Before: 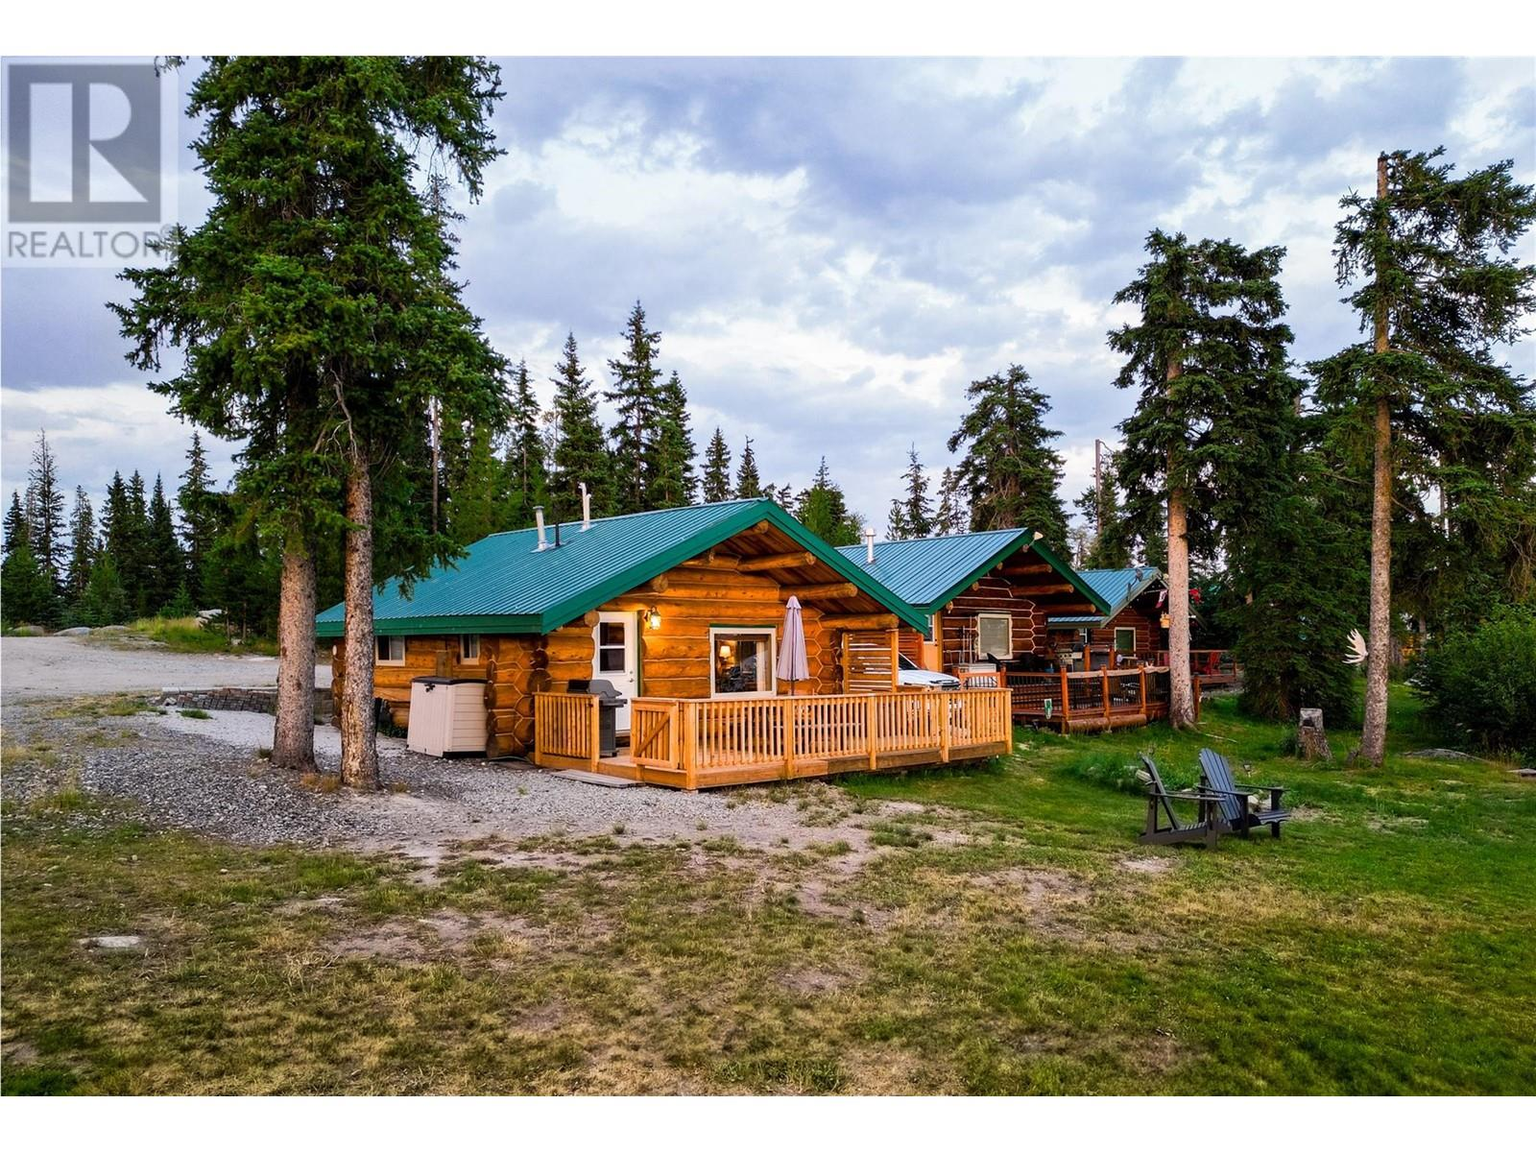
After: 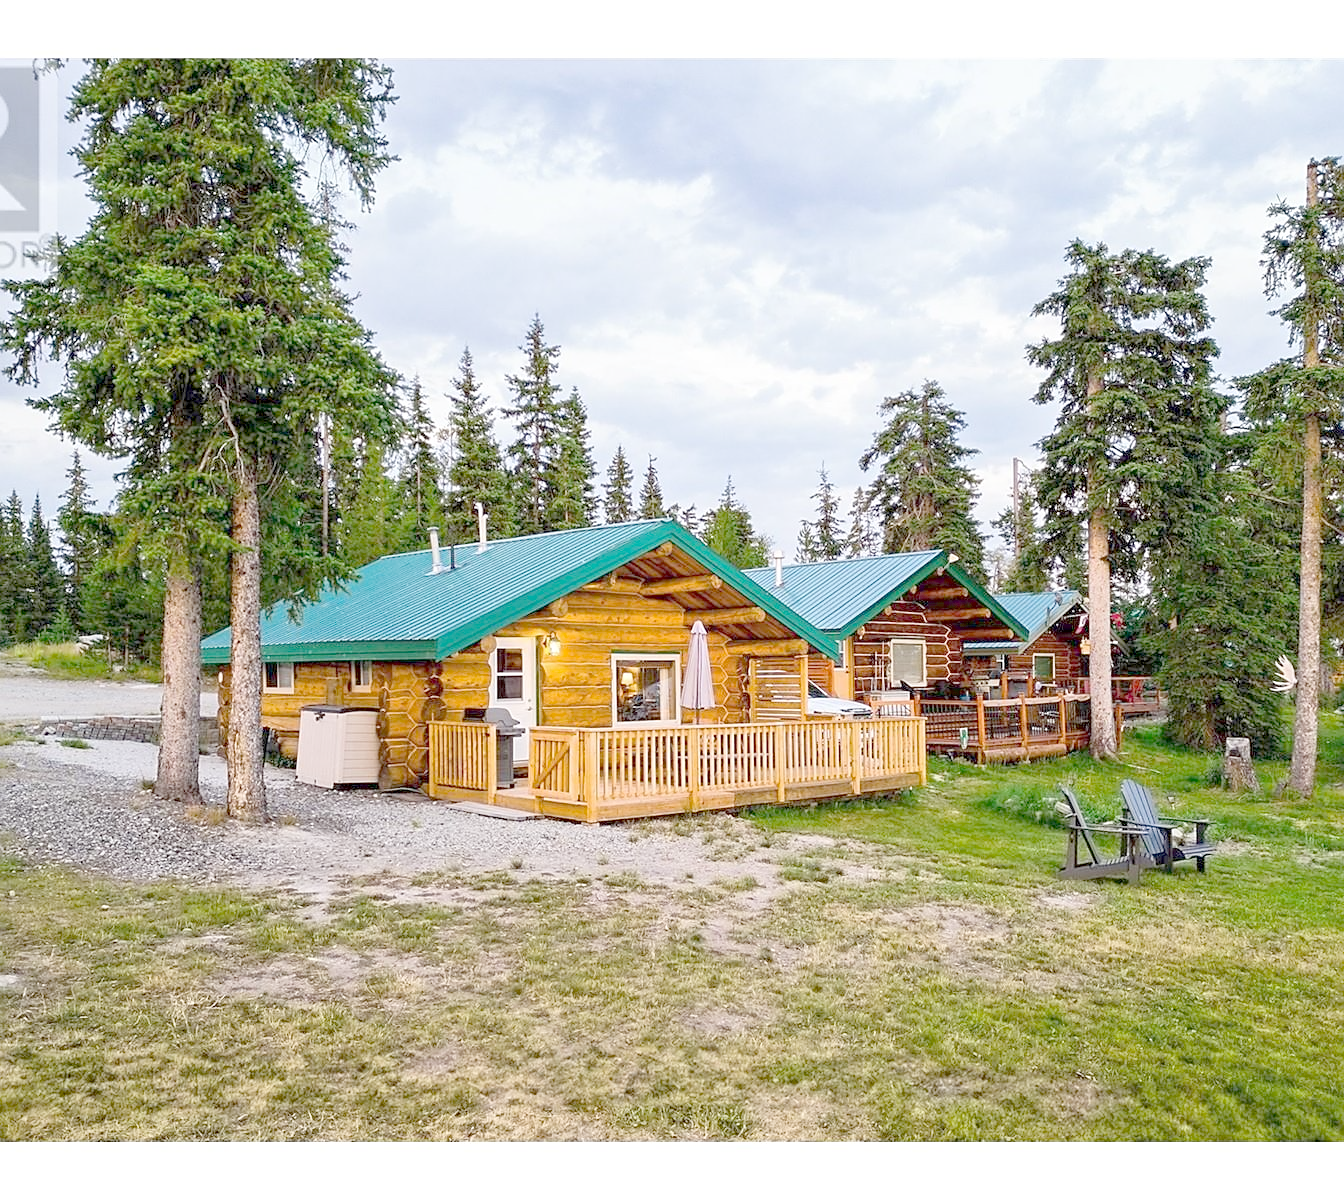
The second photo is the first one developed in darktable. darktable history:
sharpen: on, module defaults
crop: left 8.026%, right 7.374%
